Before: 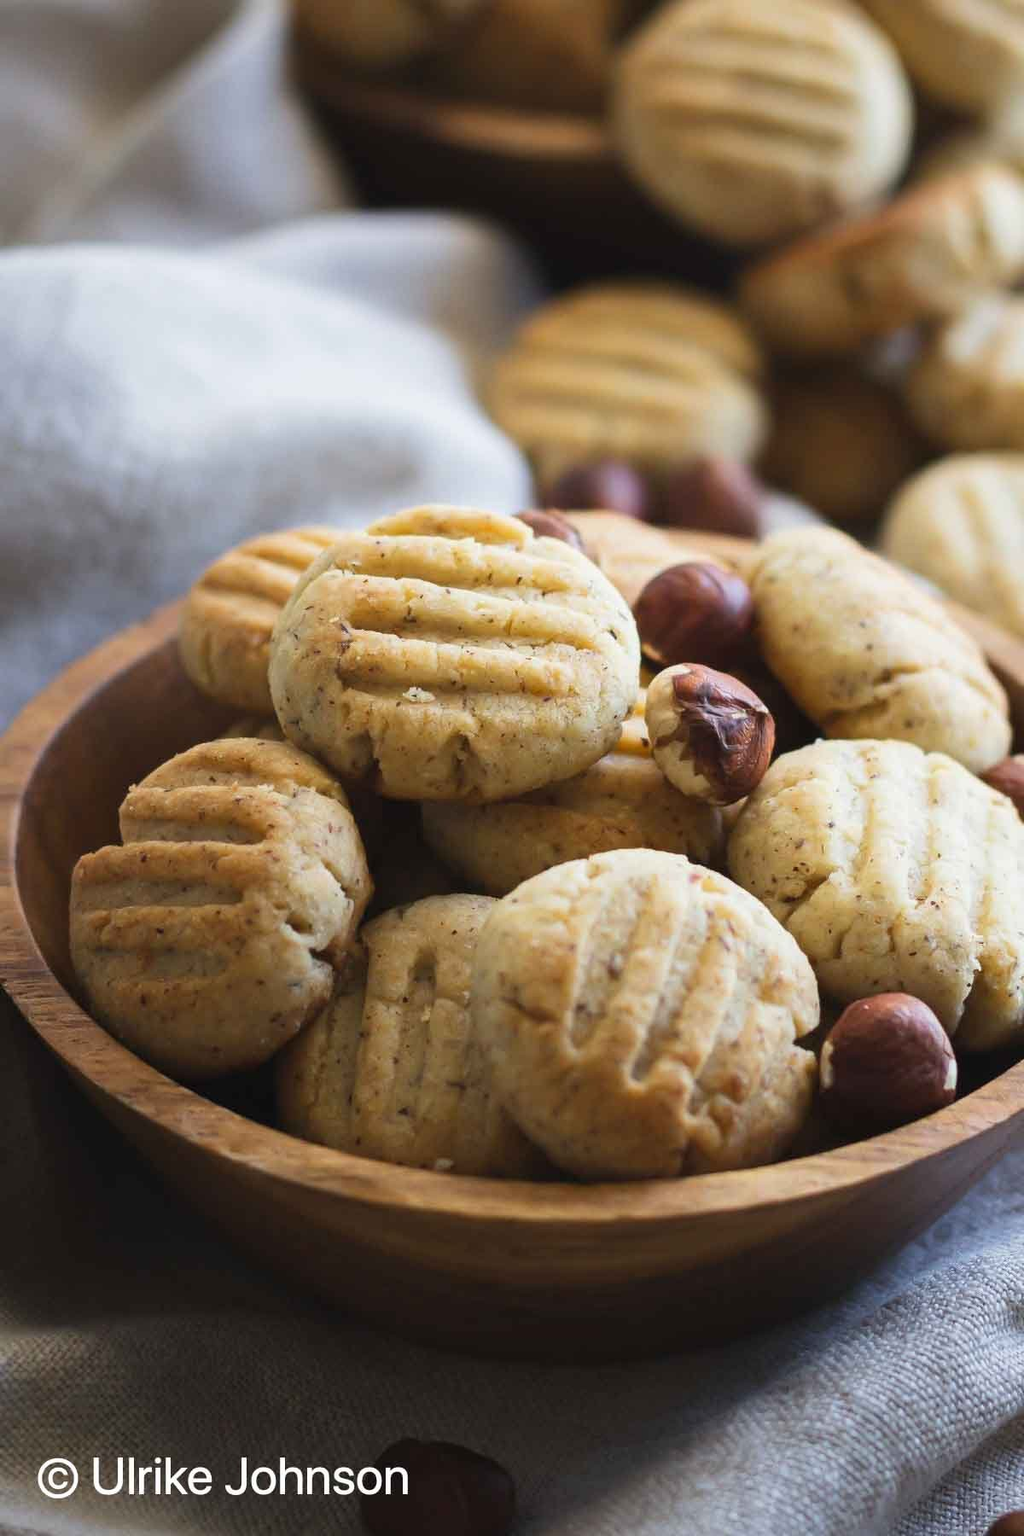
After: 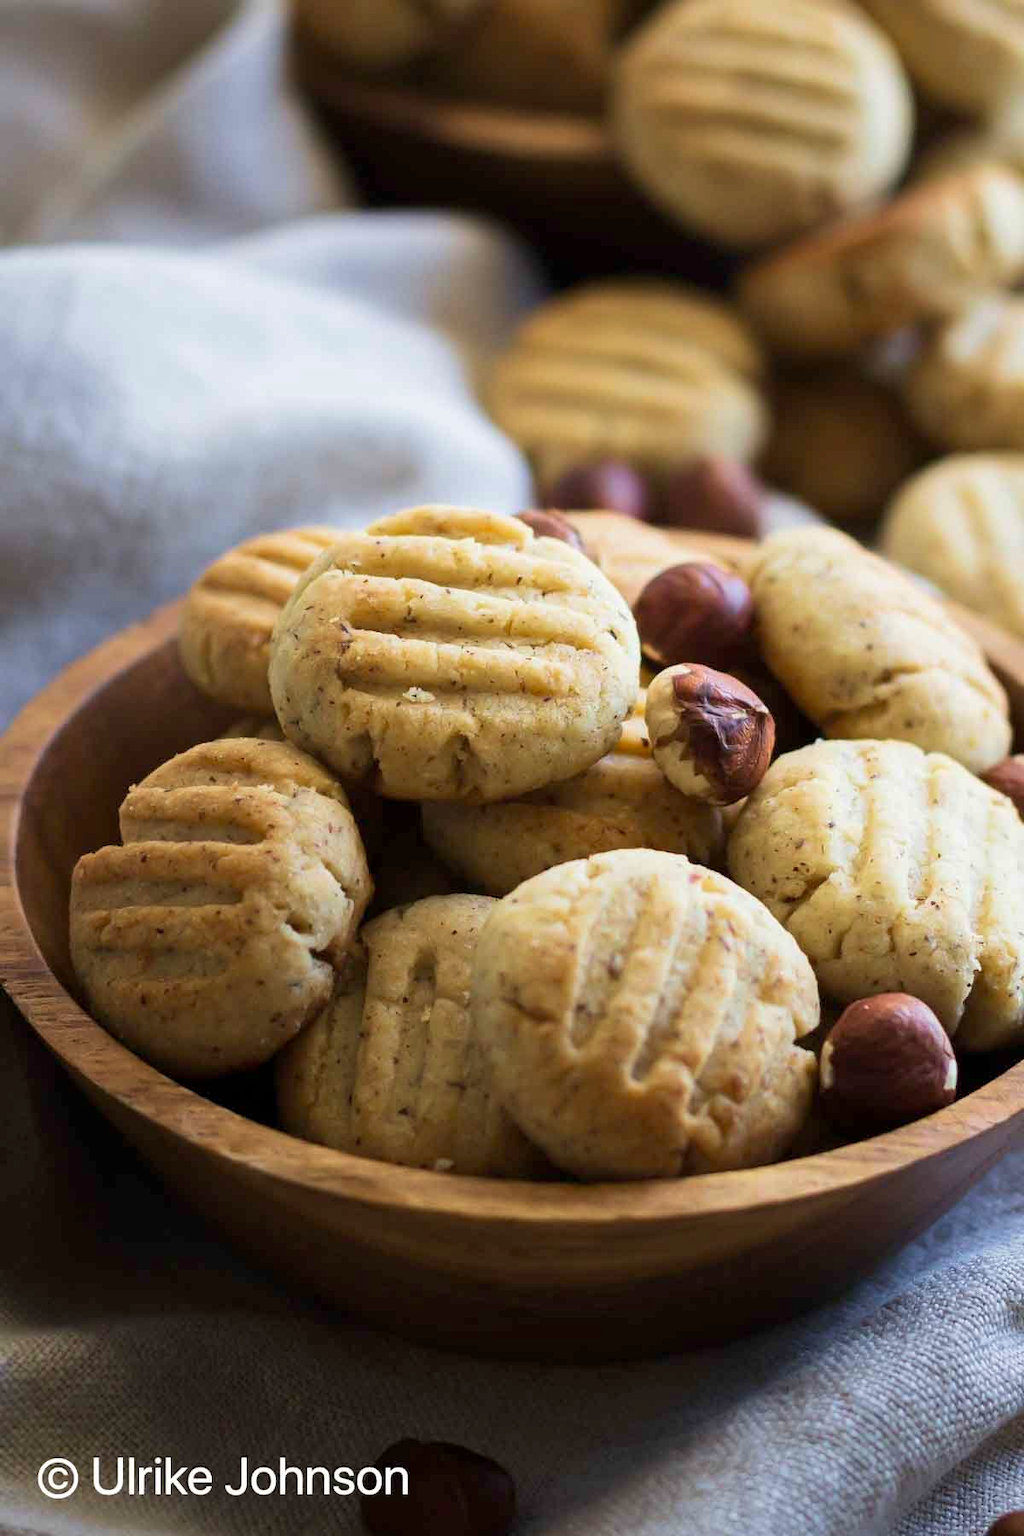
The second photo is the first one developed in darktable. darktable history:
exposure: black level correction 0.005, exposure 0.001 EV, compensate highlight preservation false
velvia: on, module defaults
